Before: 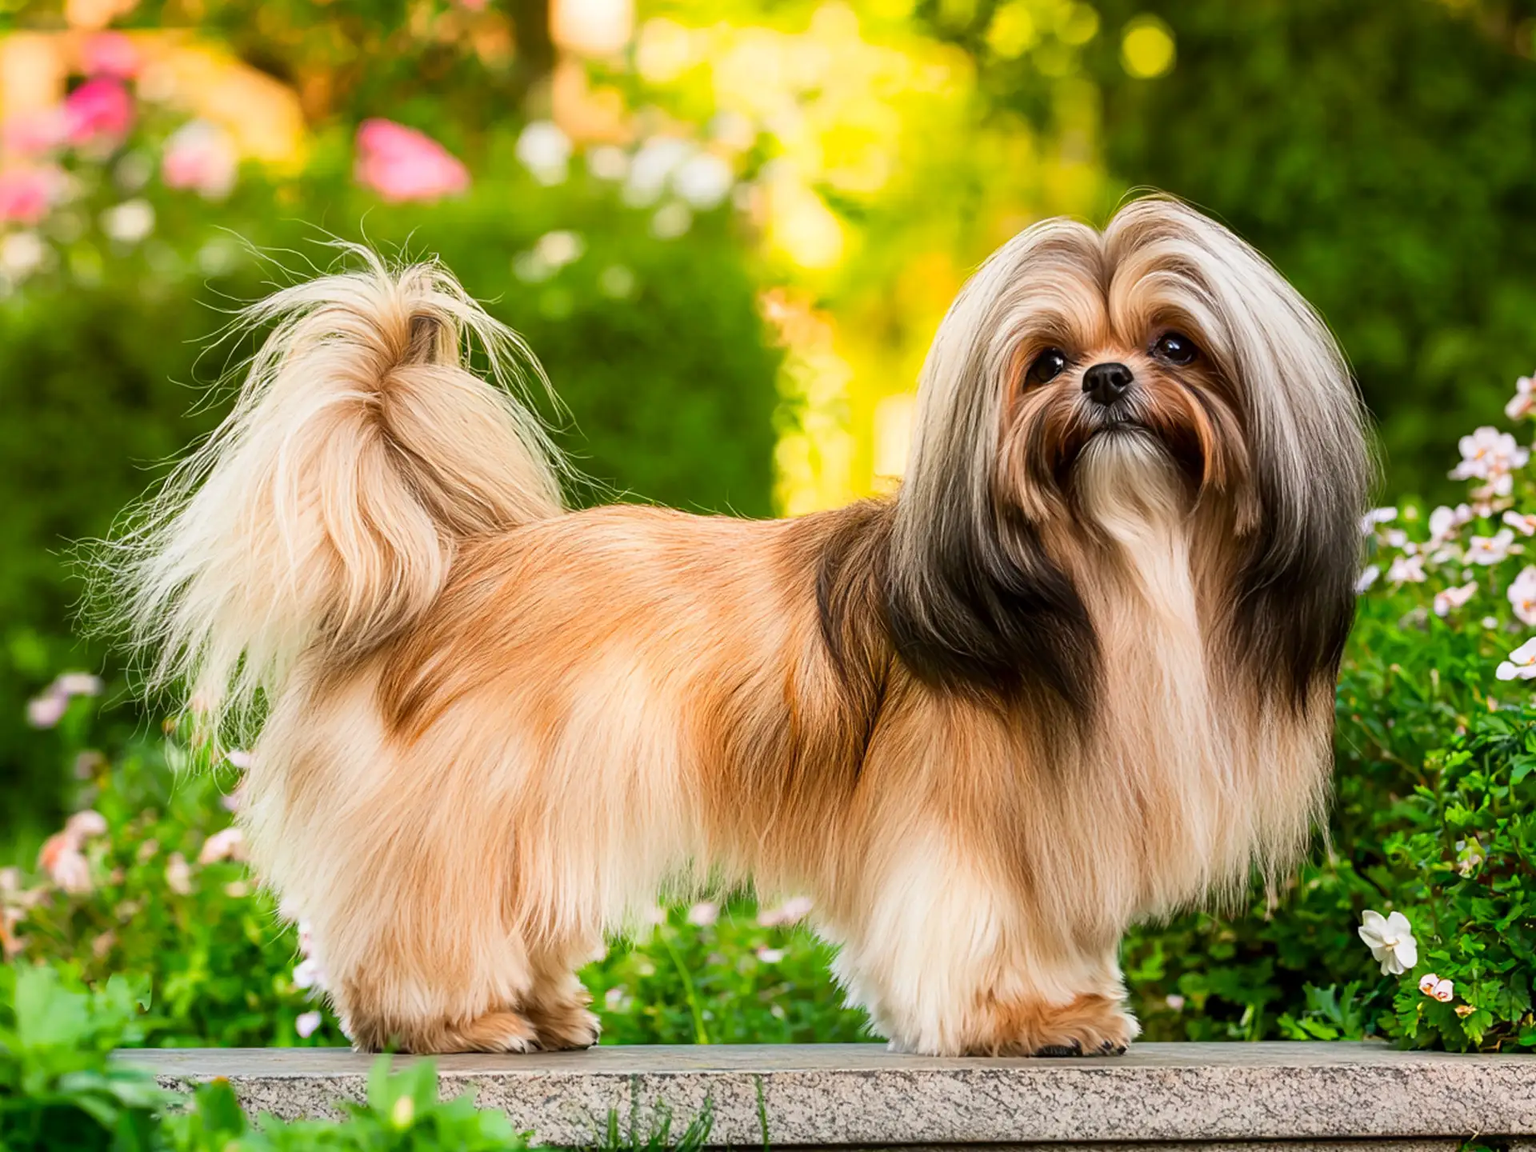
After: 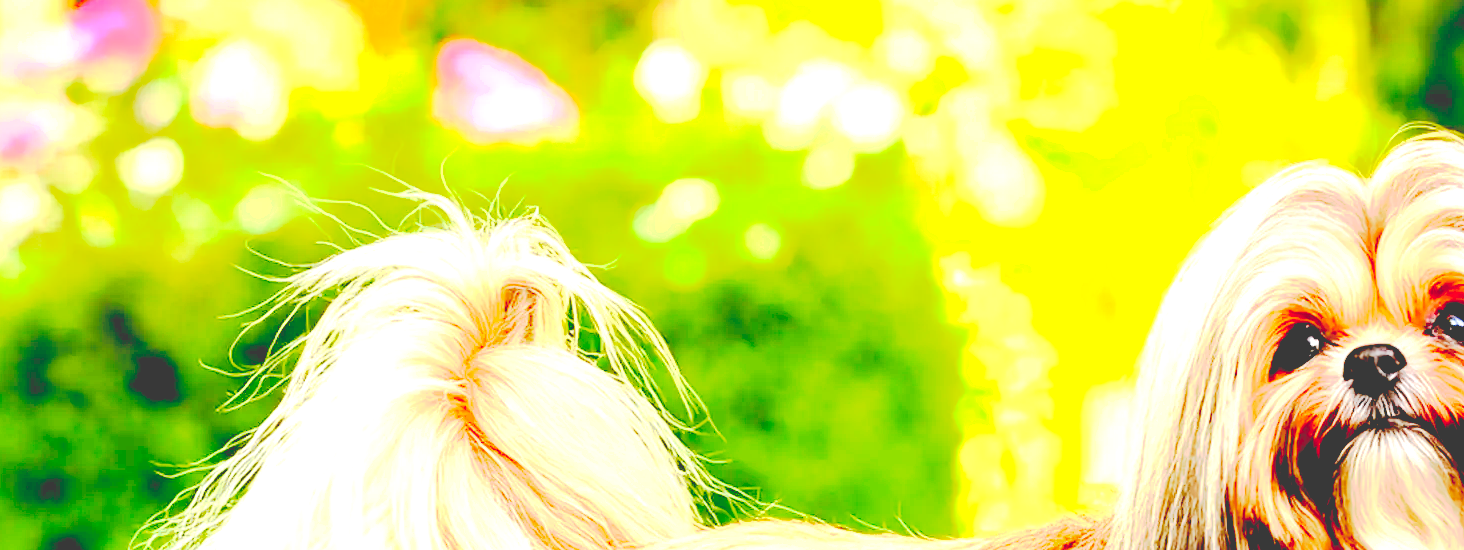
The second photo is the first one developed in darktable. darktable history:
exposure: black level correction 0, exposure 1.2 EV, compensate highlight preservation false
crop: left 0.536%, top 7.641%, right 23.18%, bottom 54.125%
contrast brightness saturation: contrast 0.146, brightness -0.014, saturation 0.099
base curve: curves: ch0 [(0.065, 0.026) (0.236, 0.358) (0.53, 0.546) (0.777, 0.841) (0.924, 0.992)], preserve colors none
levels: levels [0.072, 0.414, 0.976]
